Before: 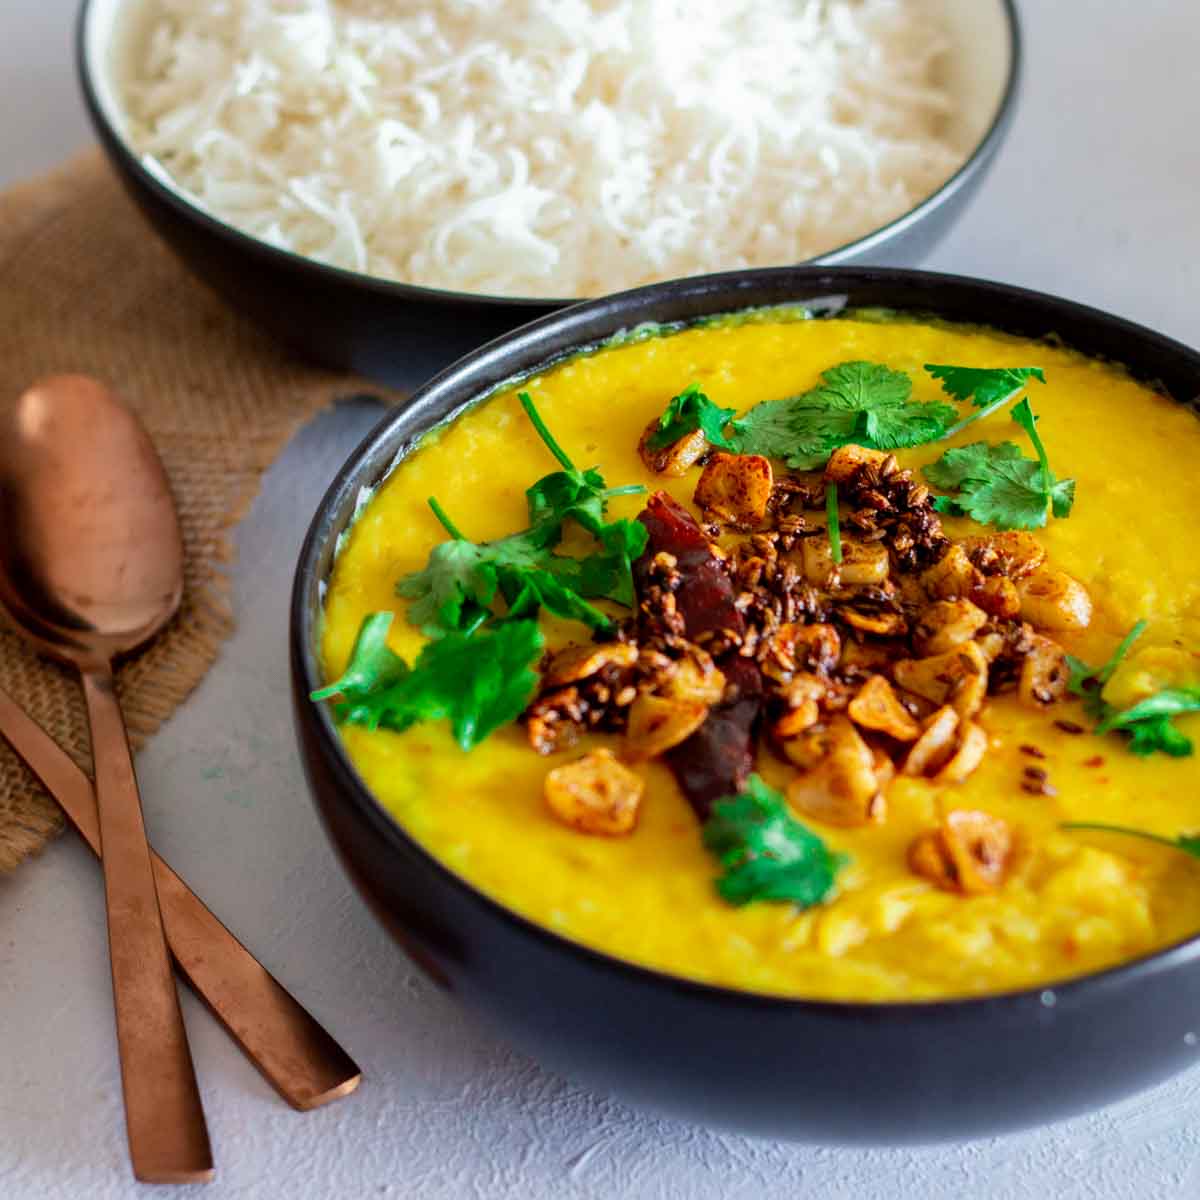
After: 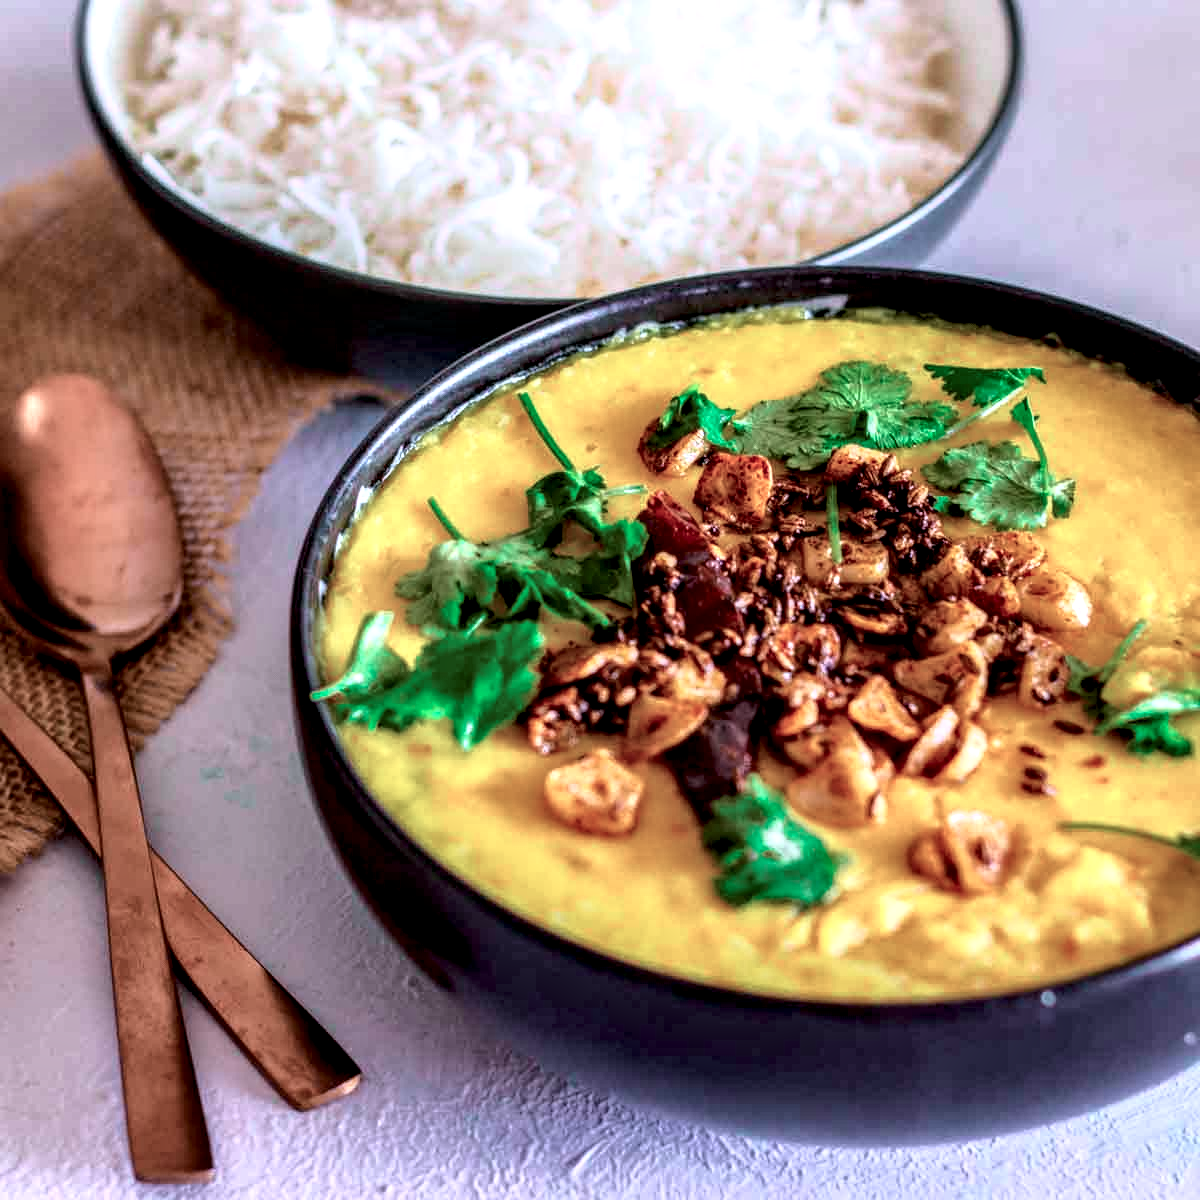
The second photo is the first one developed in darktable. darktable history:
contrast brightness saturation: contrast -0.15, brightness 0.05, saturation -0.12
tone curve: curves: ch0 [(0, 0) (0.105, 0.068) (0.195, 0.162) (0.283, 0.283) (0.384, 0.404) (0.485, 0.531) (0.638, 0.681) (0.795, 0.879) (1, 0.977)]; ch1 [(0, 0) (0.161, 0.092) (0.35, 0.33) (0.379, 0.401) (0.456, 0.469) (0.504, 0.501) (0.512, 0.523) (0.58, 0.597) (0.635, 0.646) (1, 1)]; ch2 [(0, 0) (0.371, 0.362) (0.437, 0.437) (0.5, 0.5) (0.53, 0.523) (0.56, 0.58) (0.622, 0.606) (1, 1)], color space Lab, independent channels, preserve colors none
local contrast: highlights 20%, detail 197%
color calibration: illuminant as shot in camera, x 0.363, y 0.385, temperature 4528.04 K
